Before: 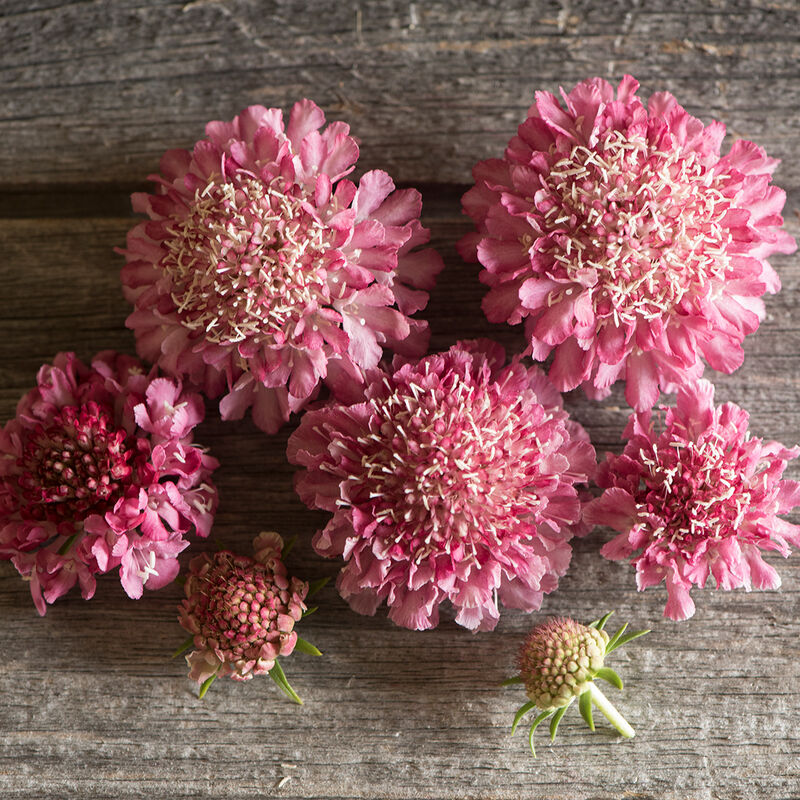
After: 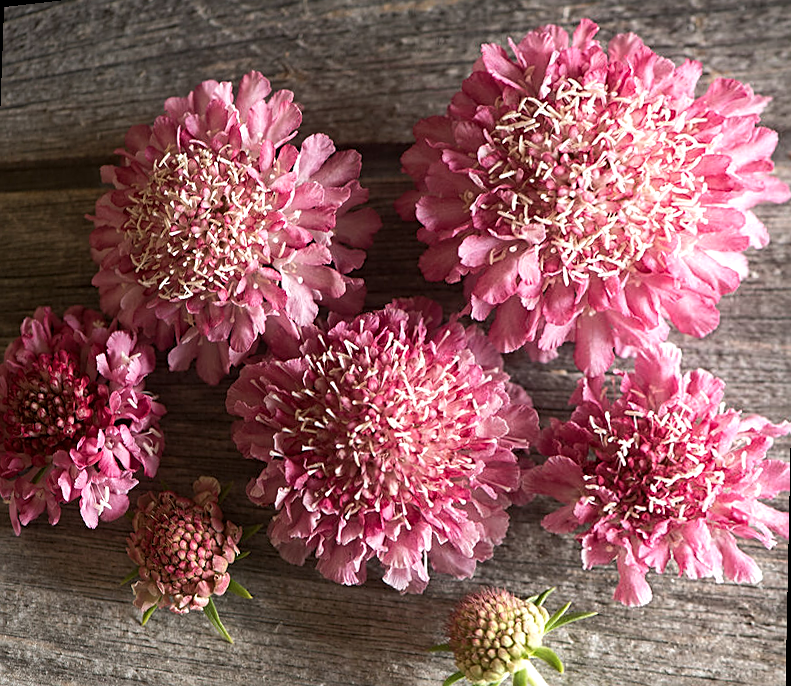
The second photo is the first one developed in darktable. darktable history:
color balance rgb: on, module defaults
rotate and perspective: rotation 1.69°, lens shift (vertical) -0.023, lens shift (horizontal) -0.291, crop left 0.025, crop right 0.988, crop top 0.092, crop bottom 0.842
sharpen: on, module defaults
tone equalizer: -8 EV -0.001 EV, -7 EV 0.001 EV, -6 EV -0.002 EV, -5 EV -0.003 EV, -4 EV -0.062 EV, -3 EV -0.222 EV, -2 EV -0.267 EV, -1 EV 0.105 EV, +0 EV 0.303 EV
